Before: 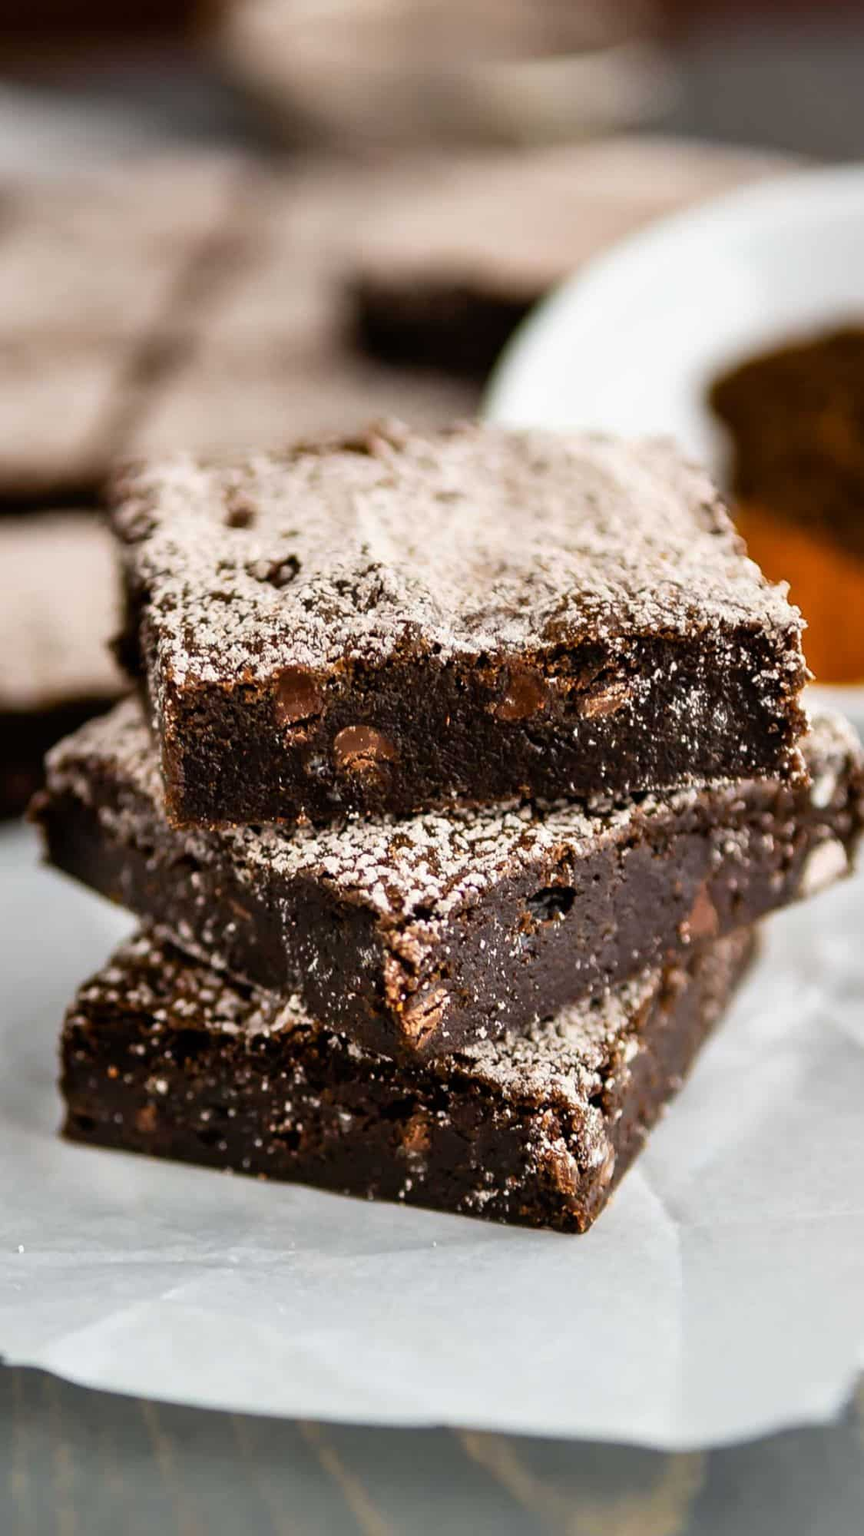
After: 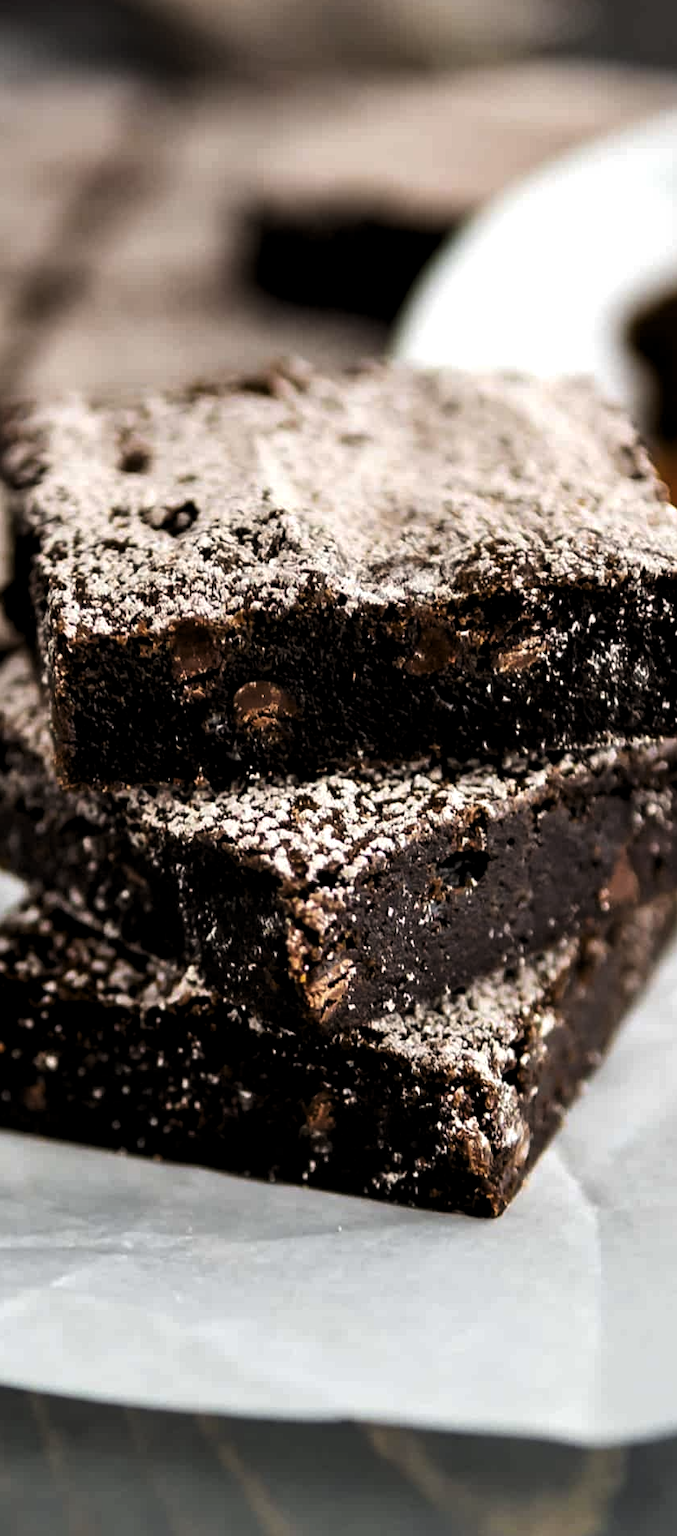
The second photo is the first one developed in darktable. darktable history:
crop and rotate: left 13.081%, top 5.281%, right 12.593%
levels: levels [0.101, 0.578, 0.953]
